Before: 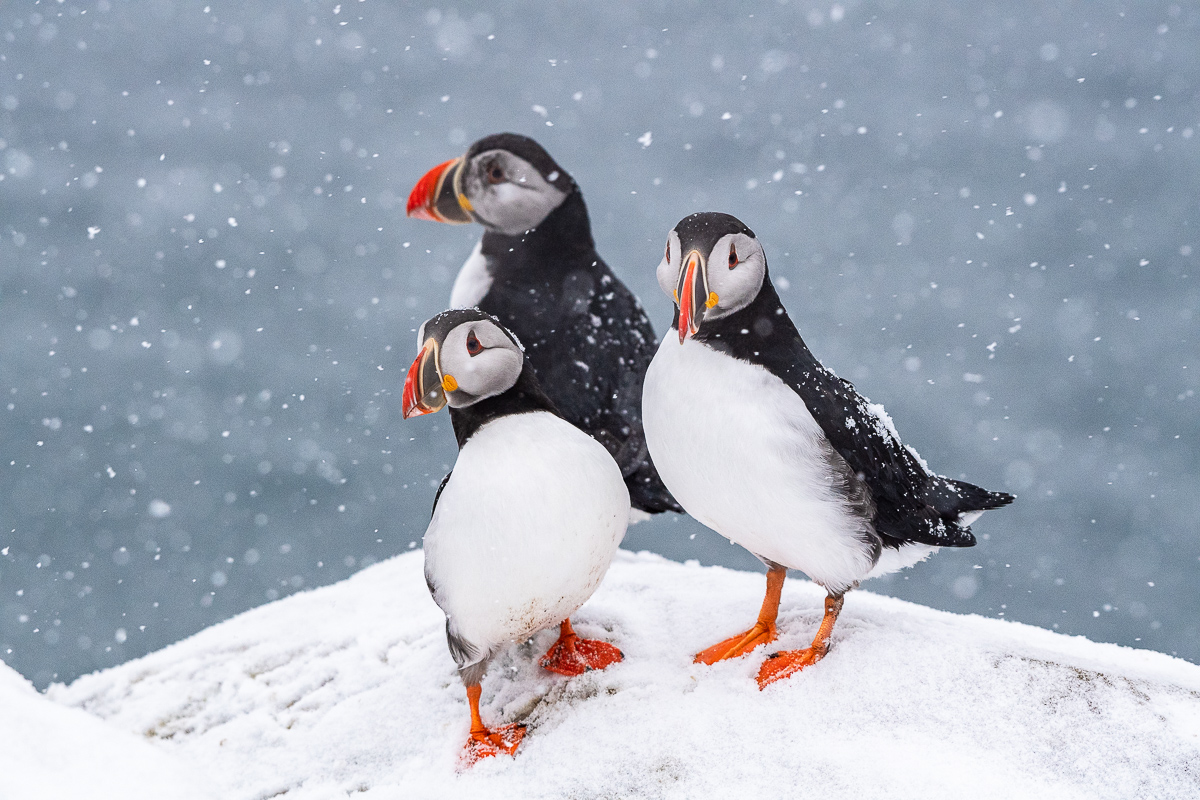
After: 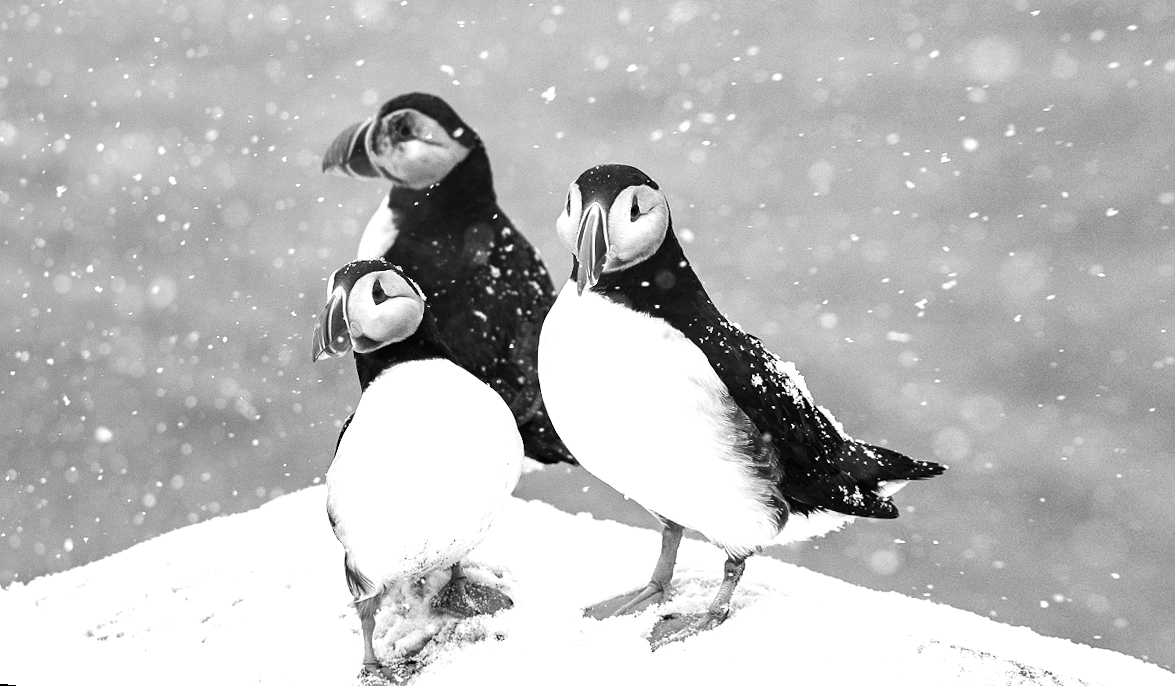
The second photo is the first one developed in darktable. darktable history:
monochrome: on, module defaults
tone equalizer: -8 EV -0.75 EV, -7 EV -0.7 EV, -6 EV -0.6 EV, -5 EV -0.4 EV, -3 EV 0.4 EV, -2 EV 0.6 EV, -1 EV 0.7 EV, +0 EV 0.75 EV, edges refinement/feathering 500, mask exposure compensation -1.57 EV, preserve details no
rotate and perspective: rotation 1.69°, lens shift (vertical) -0.023, lens shift (horizontal) -0.291, crop left 0.025, crop right 0.988, crop top 0.092, crop bottom 0.842
